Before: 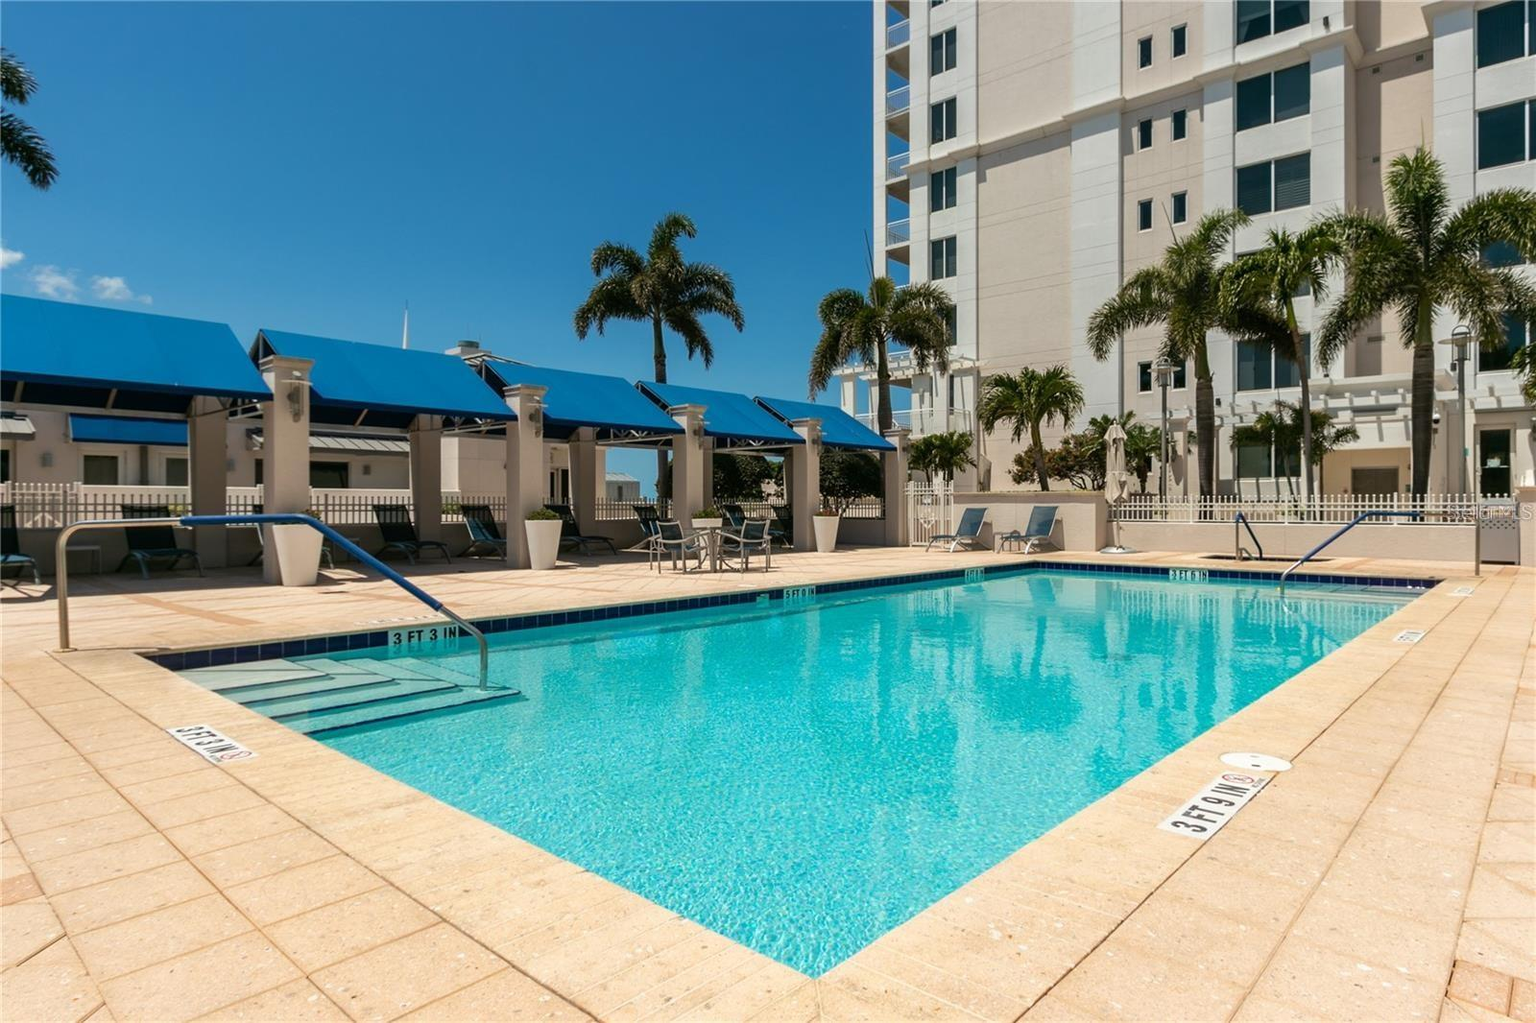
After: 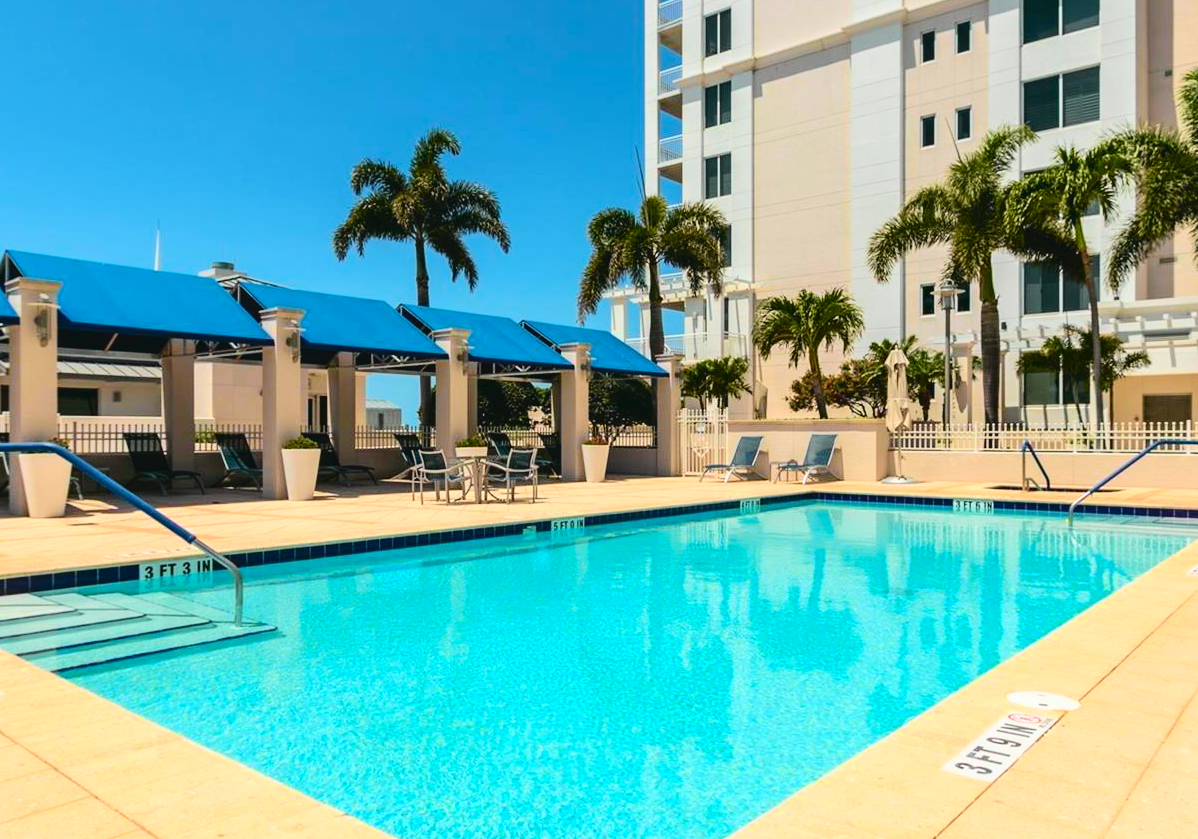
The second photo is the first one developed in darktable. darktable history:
crop: left 16.578%, top 8.765%, right 8.499%, bottom 12.462%
exposure: black level correction -0.004, exposure 0.05 EV, compensate highlight preservation false
tone curve: curves: ch0 [(0, 0.014) (0.12, 0.096) (0.386, 0.49) (0.54, 0.684) (0.751, 0.855) (0.89, 0.943) (0.998, 0.989)]; ch1 [(0, 0) (0.133, 0.099) (0.437, 0.41) (0.5, 0.5) (0.517, 0.536) (0.548, 0.575) (0.582, 0.639) (0.627, 0.692) (0.836, 0.868) (1, 1)]; ch2 [(0, 0) (0.374, 0.341) (0.456, 0.443) (0.478, 0.49) (0.501, 0.5) (0.528, 0.538) (0.55, 0.6) (0.572, 0.633) (0.702, 0.775) (1, 1)], color space Lab, independent channels, preserve colors none
